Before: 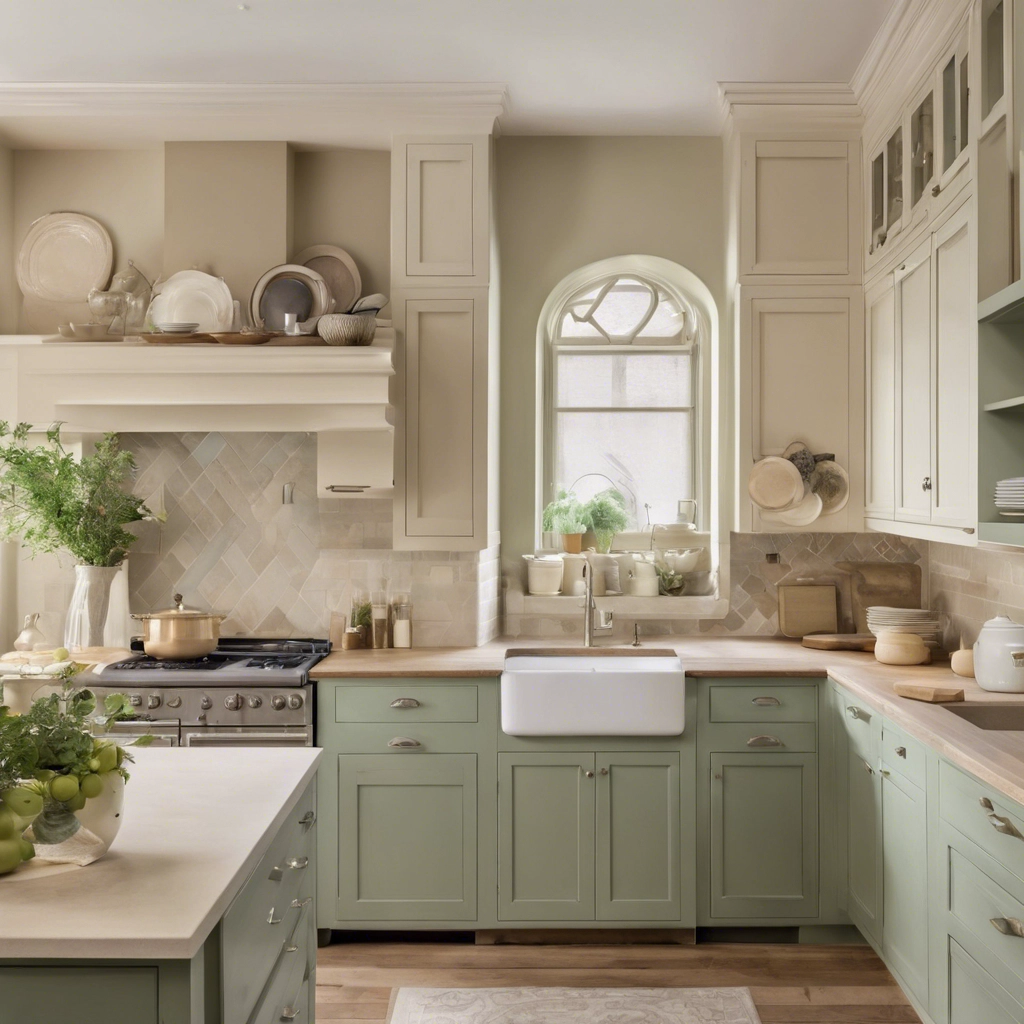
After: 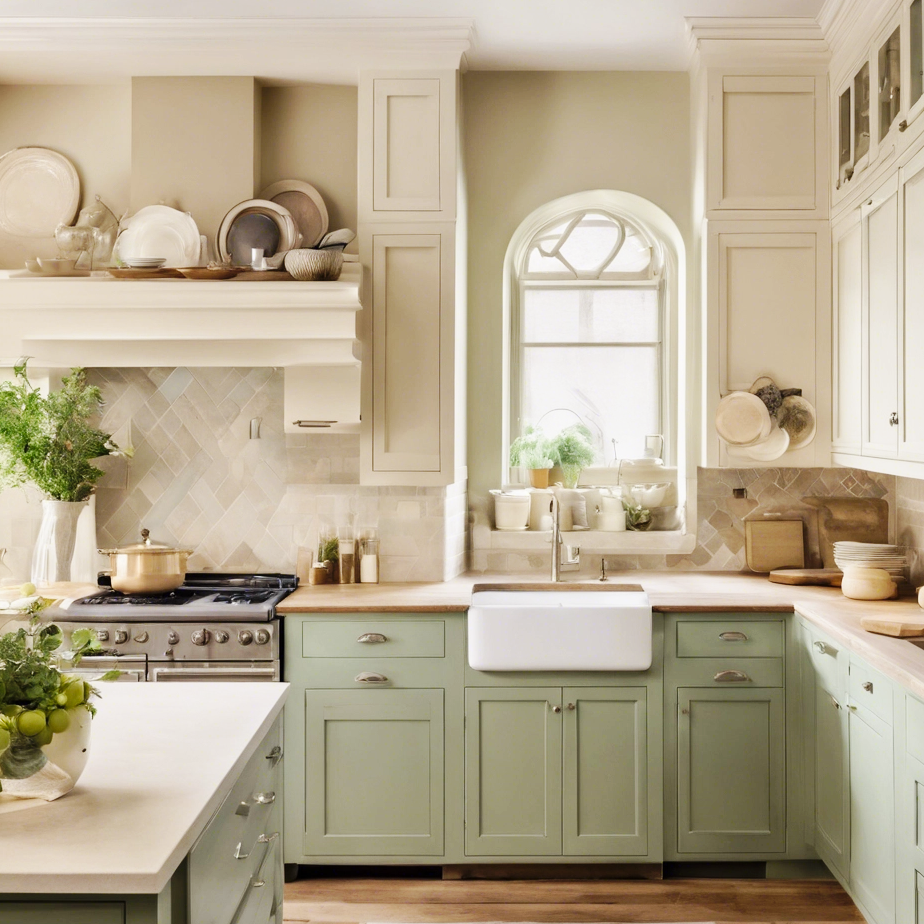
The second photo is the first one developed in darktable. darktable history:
crop: left 3.305%, top 6.436%, right 6.389%, bottom 3.258%
base curve: curves: ch0 [(0, 0) (0.032, 0.025) (0.121, 0.166) (0.206, 0.329) (0.605, 0.79) (1, 1)], preserve colors none
